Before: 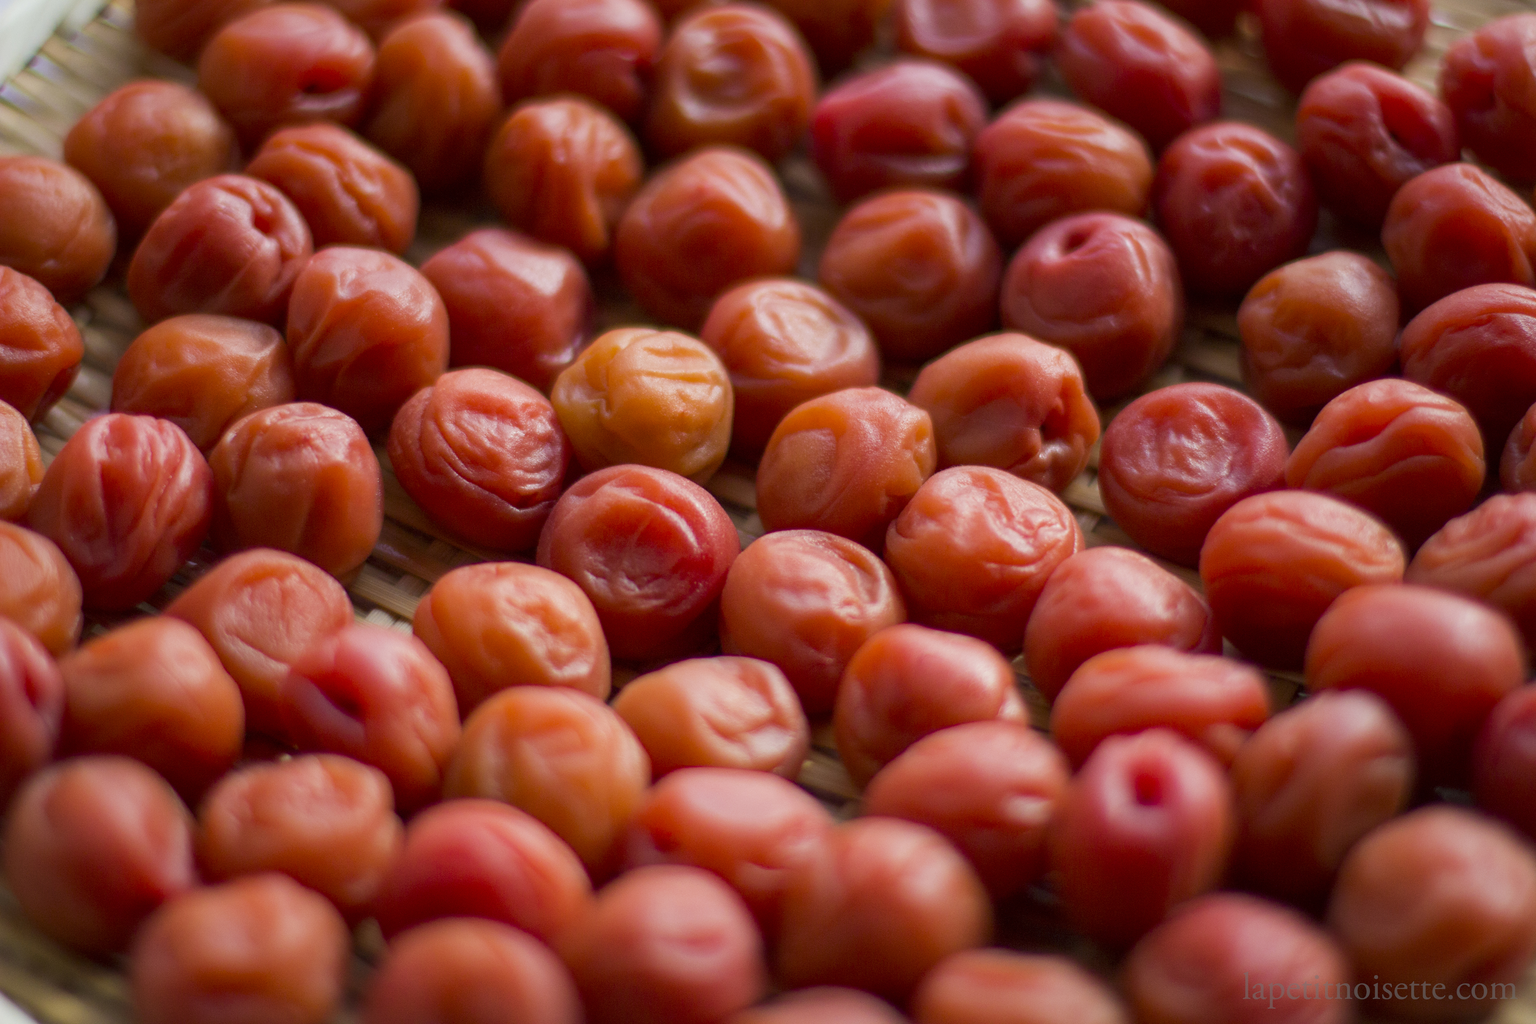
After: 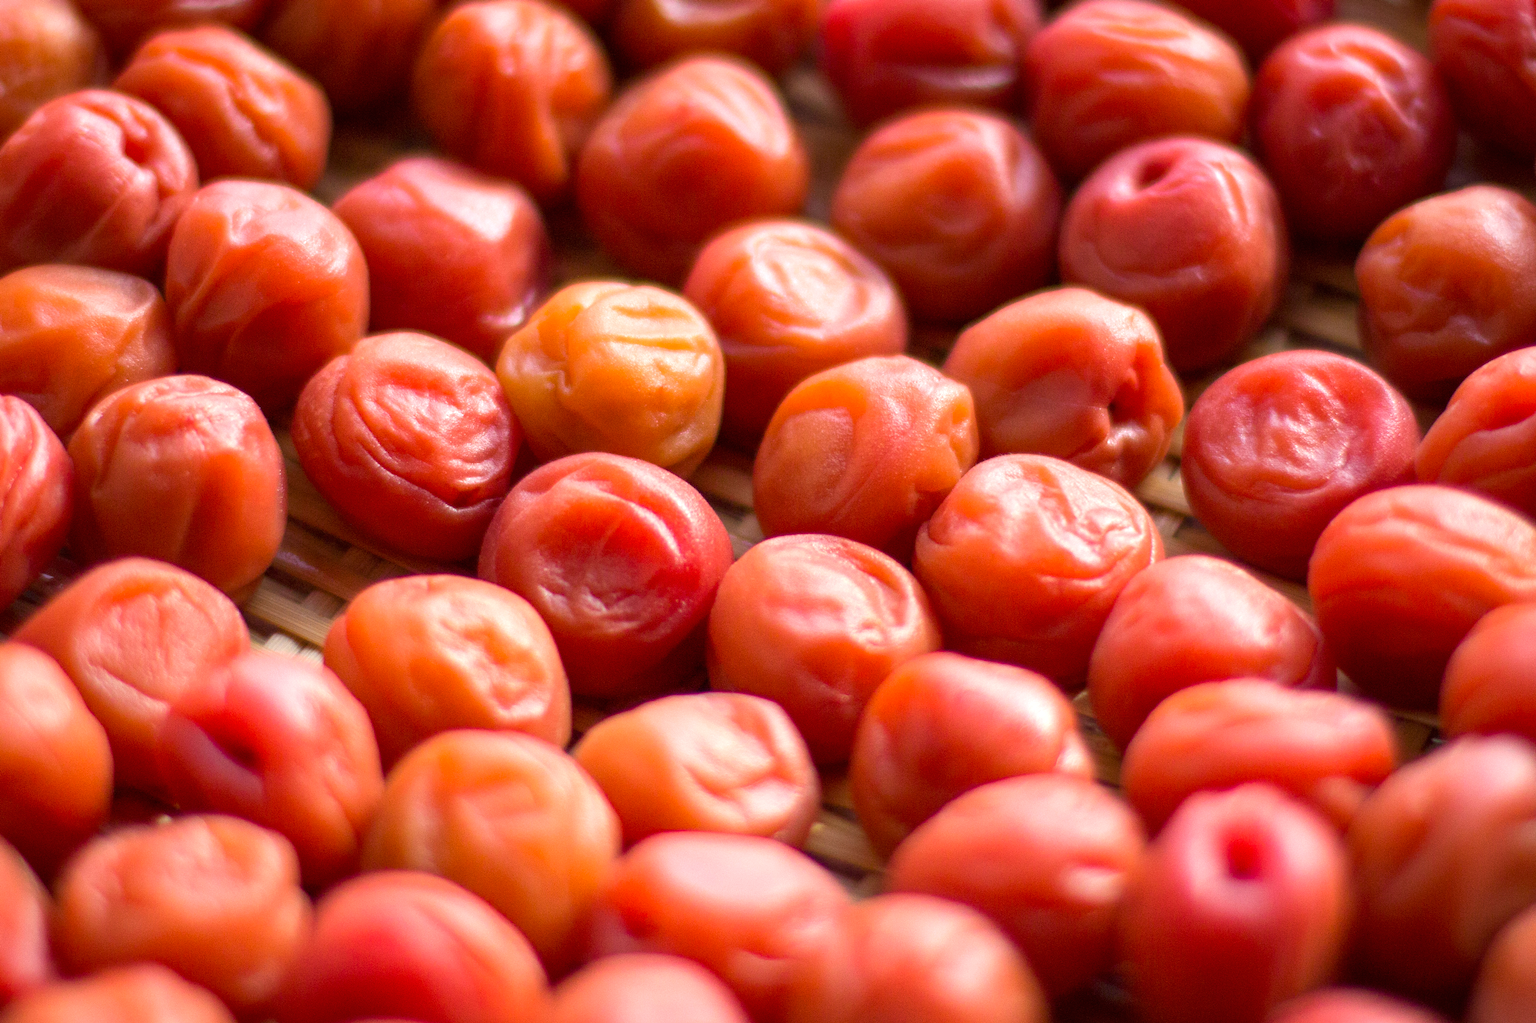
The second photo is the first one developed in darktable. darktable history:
exposure: black level correction 0, exposure 0.7 EV, compensate exposure bias true, compensate highlight preservation false
crop and rotate: left 10.071%, top 10.071%, right 10.02%, bottom 10.02%
